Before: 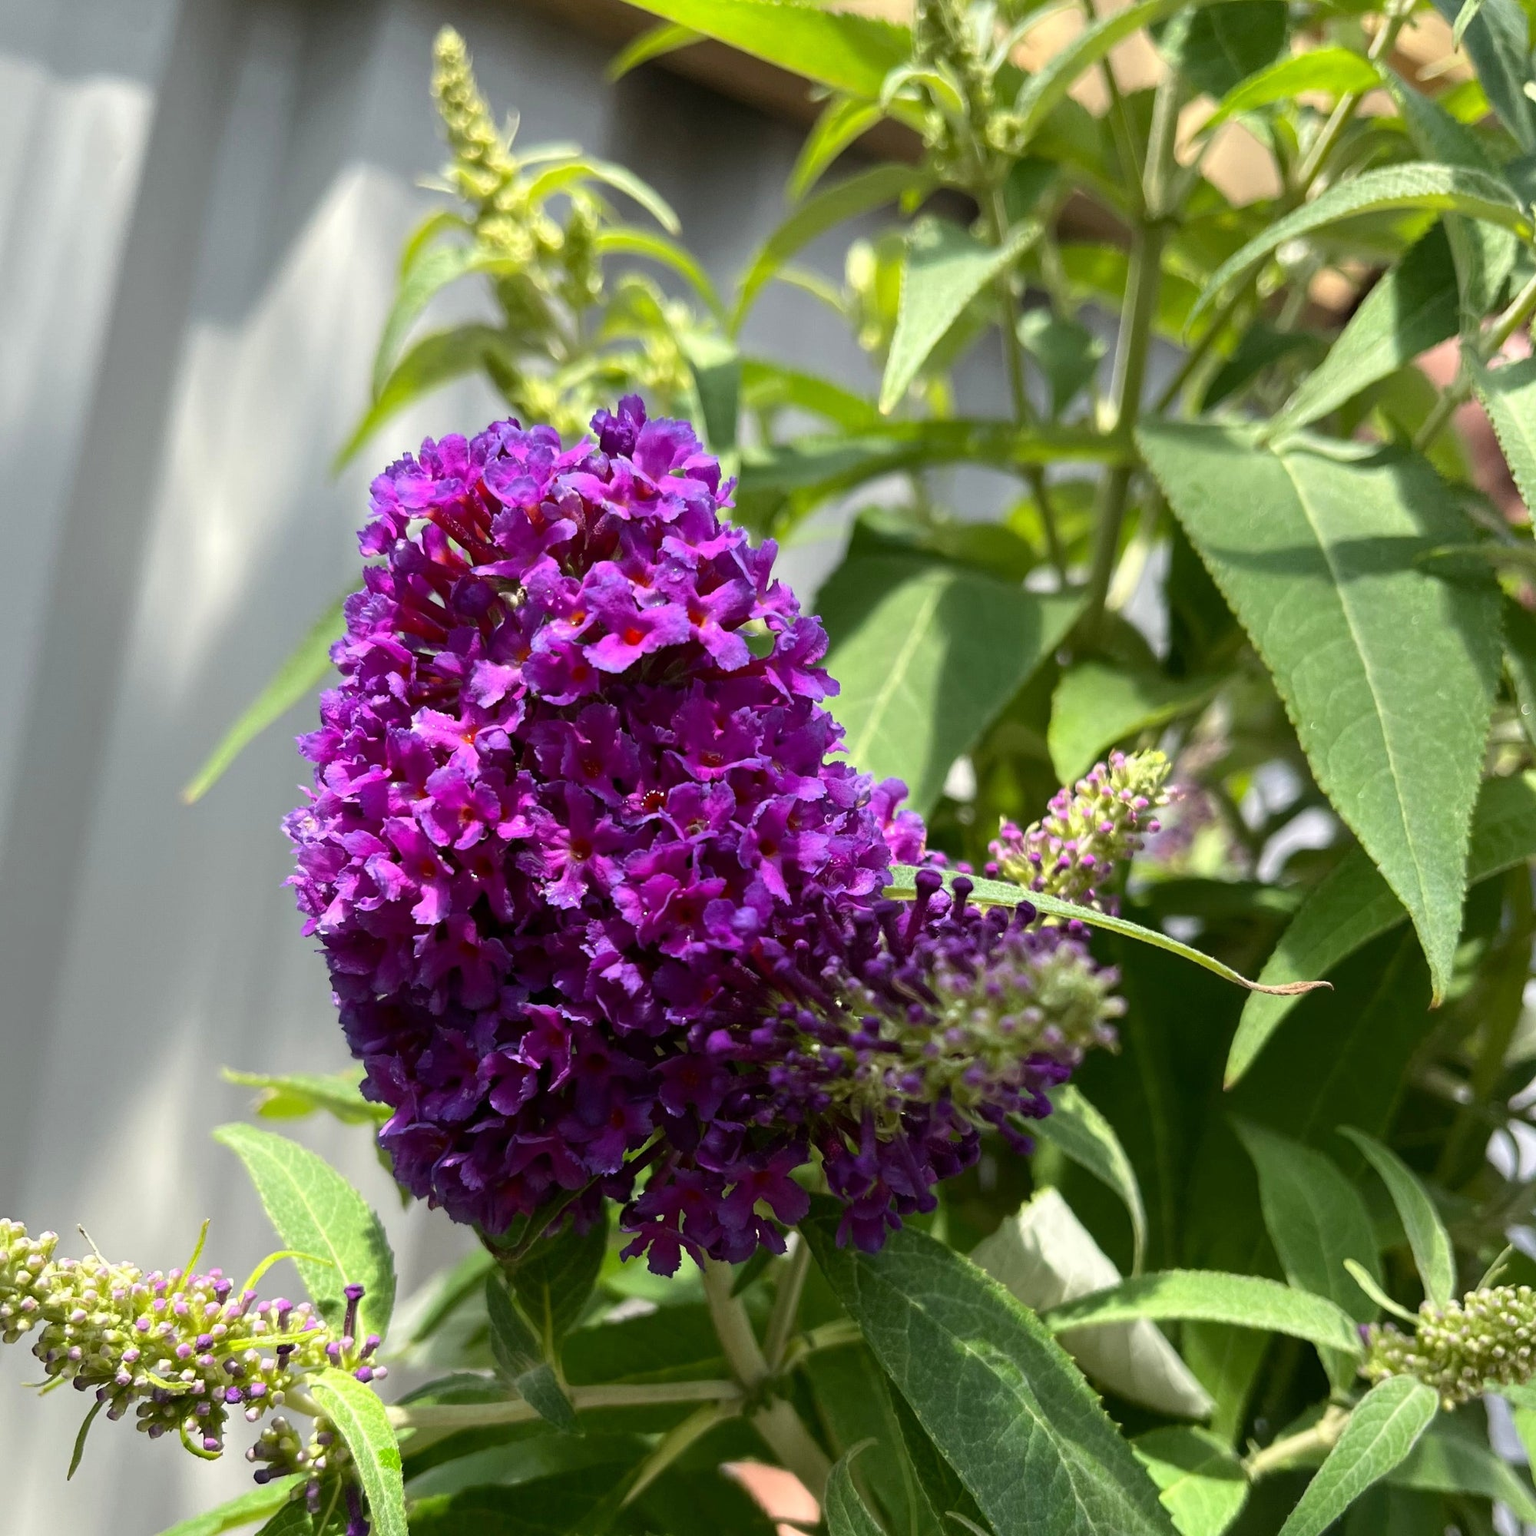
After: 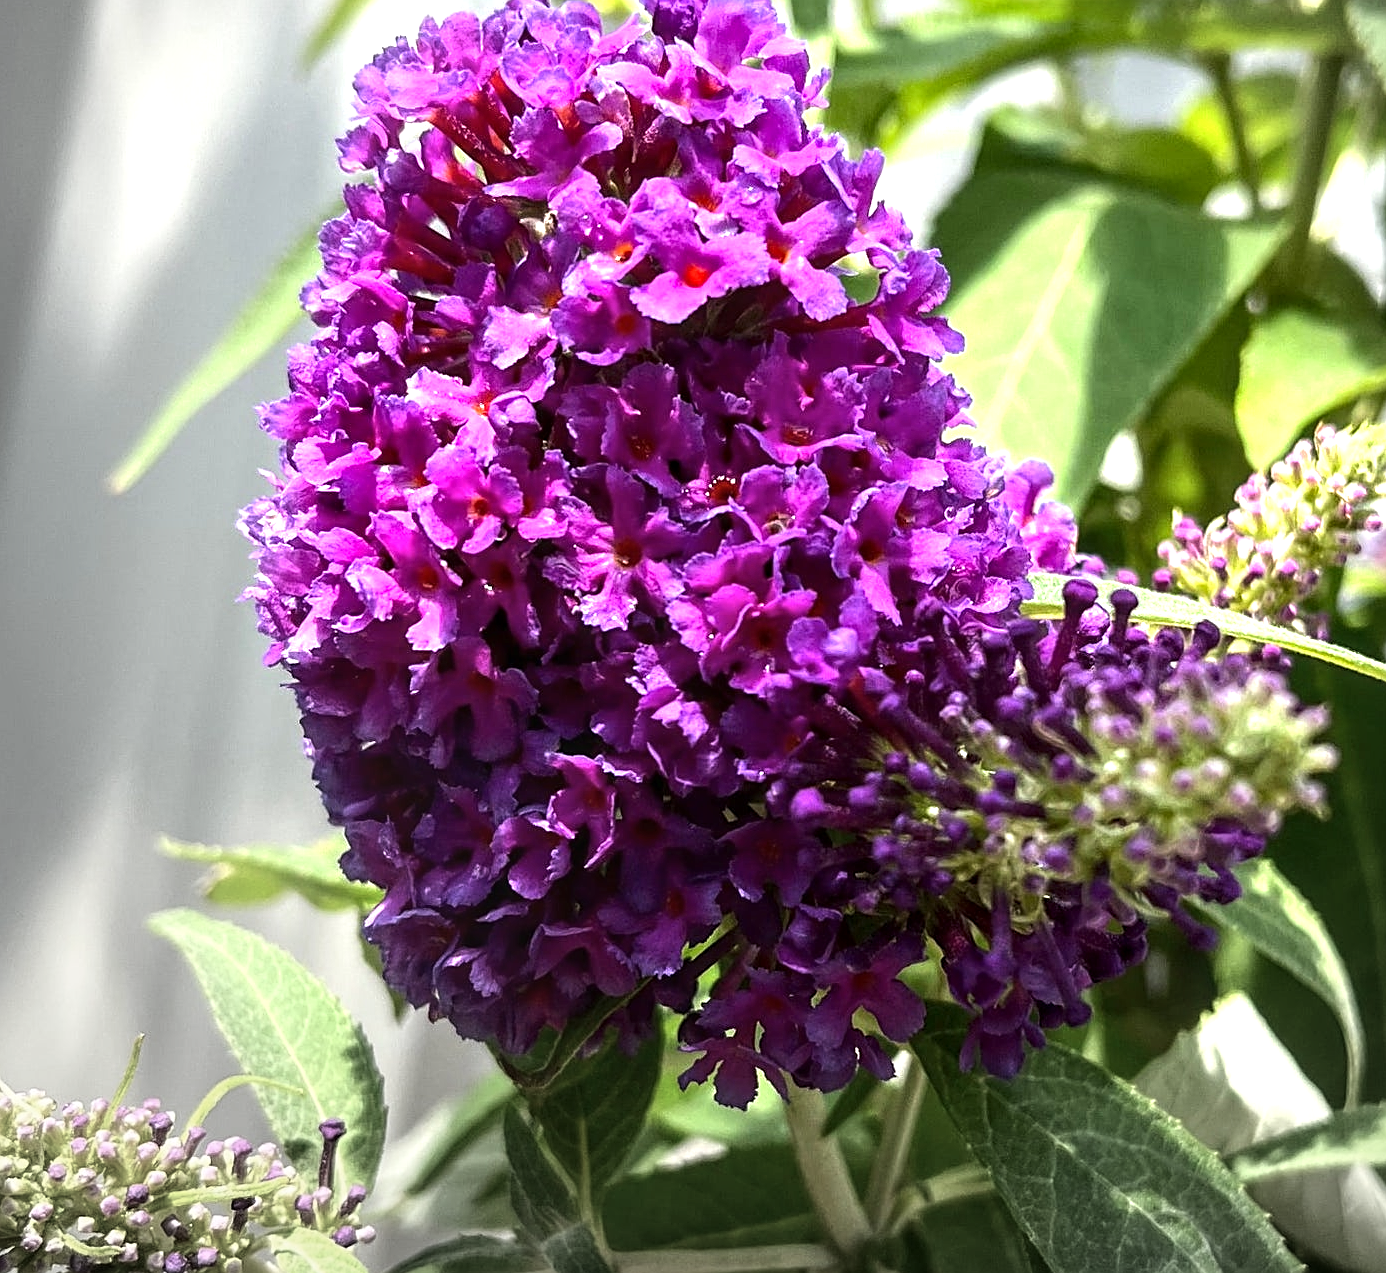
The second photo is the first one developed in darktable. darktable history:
vignetting: fall-off start 73.57%, center (0.22, -0.235)
exposure: black level correction 0, exposure 0.68 EV, compensate exposure bias true, compensate highlight preservation false
local contrast: detail 130%
white balance: red 1, blue 1
crop: left 6.488%, top 27.668%, right 24.183%, bottom 8.656%
sharpen: on, module defaults
tone equalizer: -8 EV -0.417 EV, -7 EV -0.389 EV, -6 EV -0.333 EV, -5 EV -0.222 EV, -3 EV 0.222 EV, -2 EV 0.333 EV, -1 EV 0.389 EV, +0 EV 0.417 EV, edges refinement/feathering 500, mask exposure compensation -1.57 EV, preserve details no
